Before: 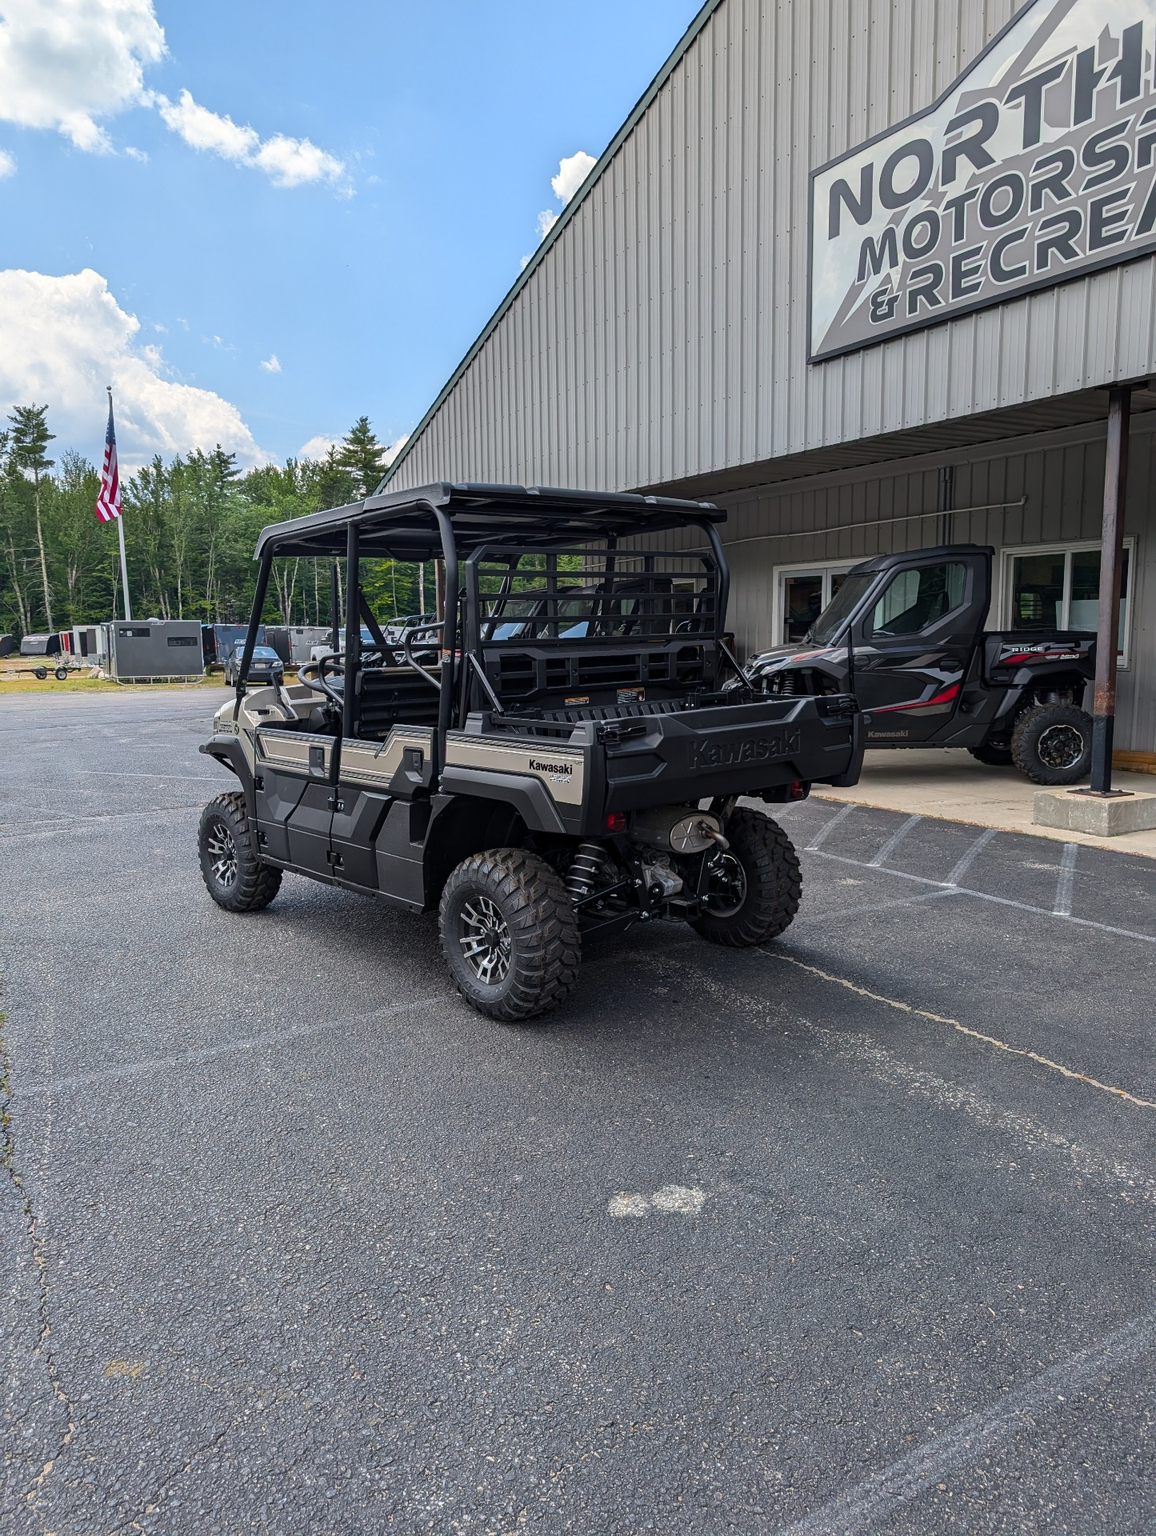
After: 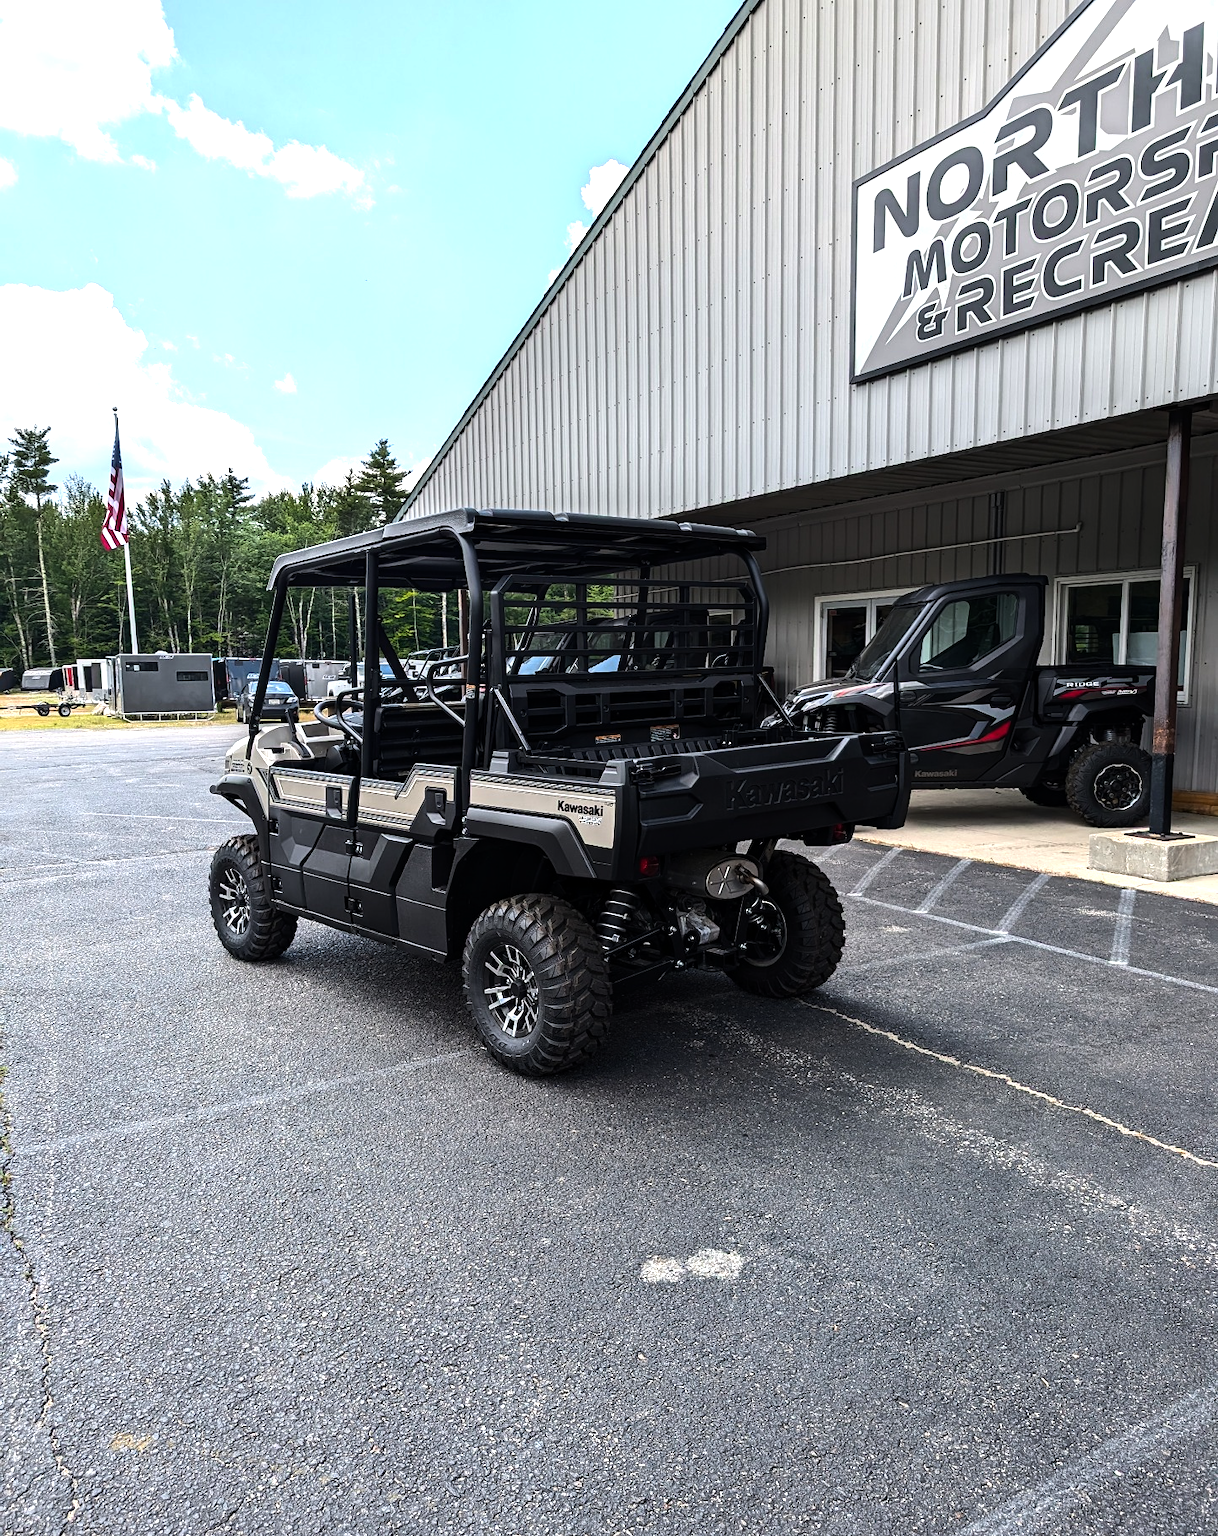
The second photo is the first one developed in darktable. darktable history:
tone equalizer: -8 EV -1.08 EV, -7 EV -1.01 EV, -6 EV -0.867 EV, -5 EV -0.578 EV, -3 EV 0.578 EV, -2 EV 0.867 EV, -1 EV 1.01 EV, +0 EV 1.08 EV, edges refinement/feathering 500, mask exposure compensation -1.57 EV, preserve details no
crop and rotate: top 0%, bottom 5.097%
